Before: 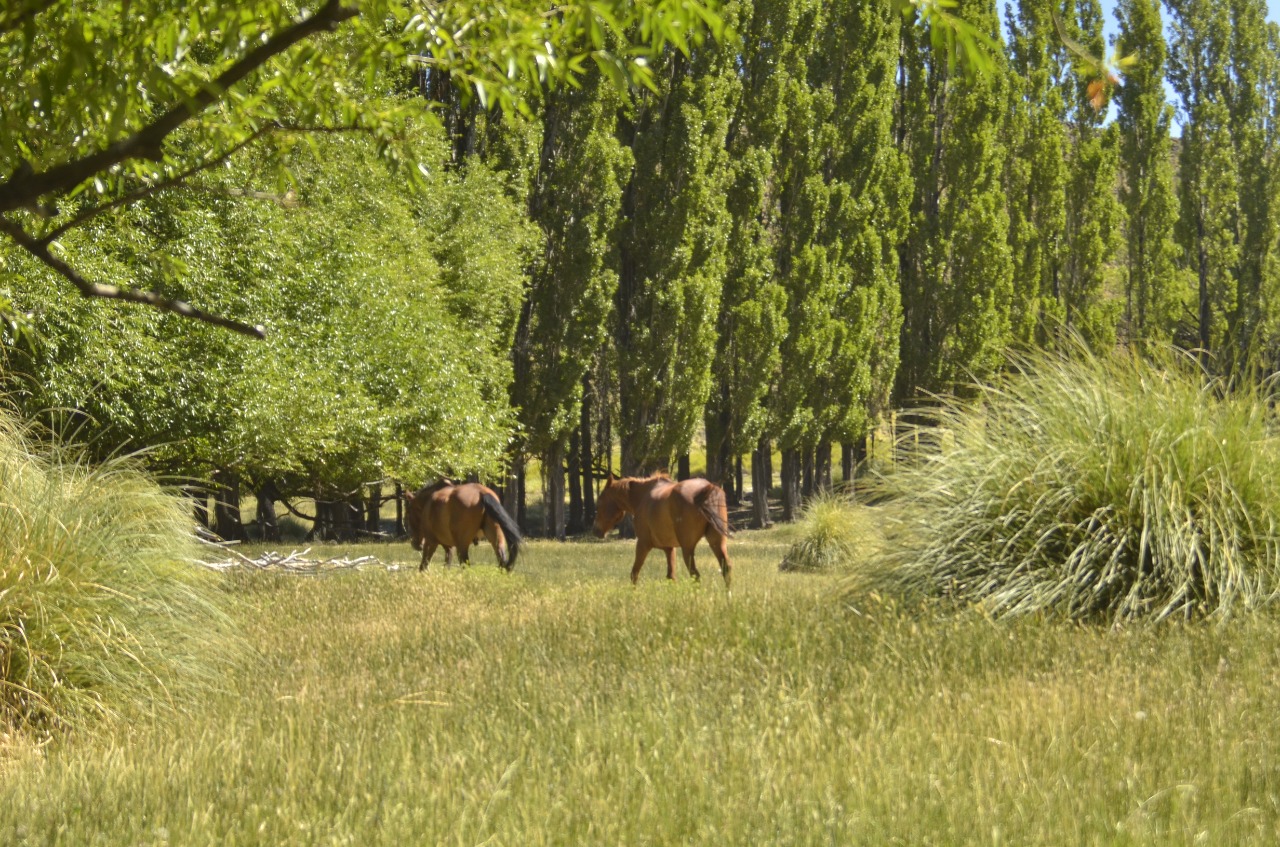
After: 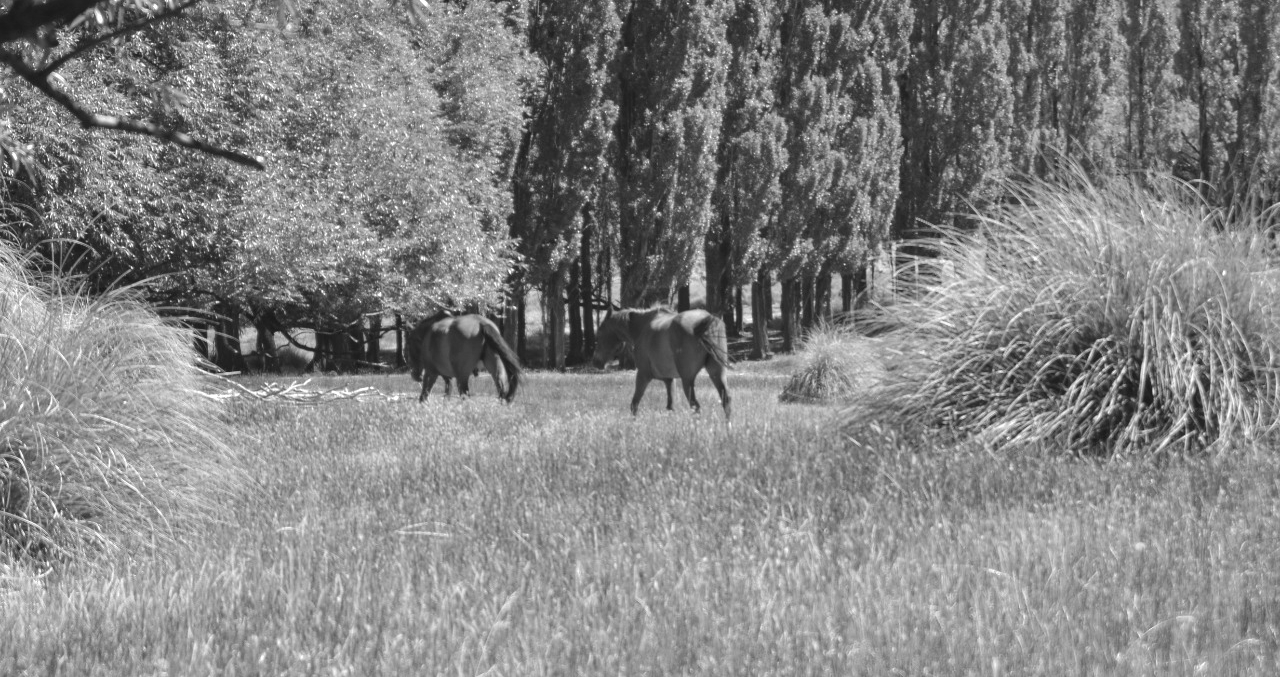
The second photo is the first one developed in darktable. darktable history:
local contrast: highlights 100%, shadows 100%, detail 120%, midtone range 0.2
color calibration: x 0.38, y 0.391, temperature 4086.74 K
crop and rotate: top 19.998%
monochrome: on, module defaults
